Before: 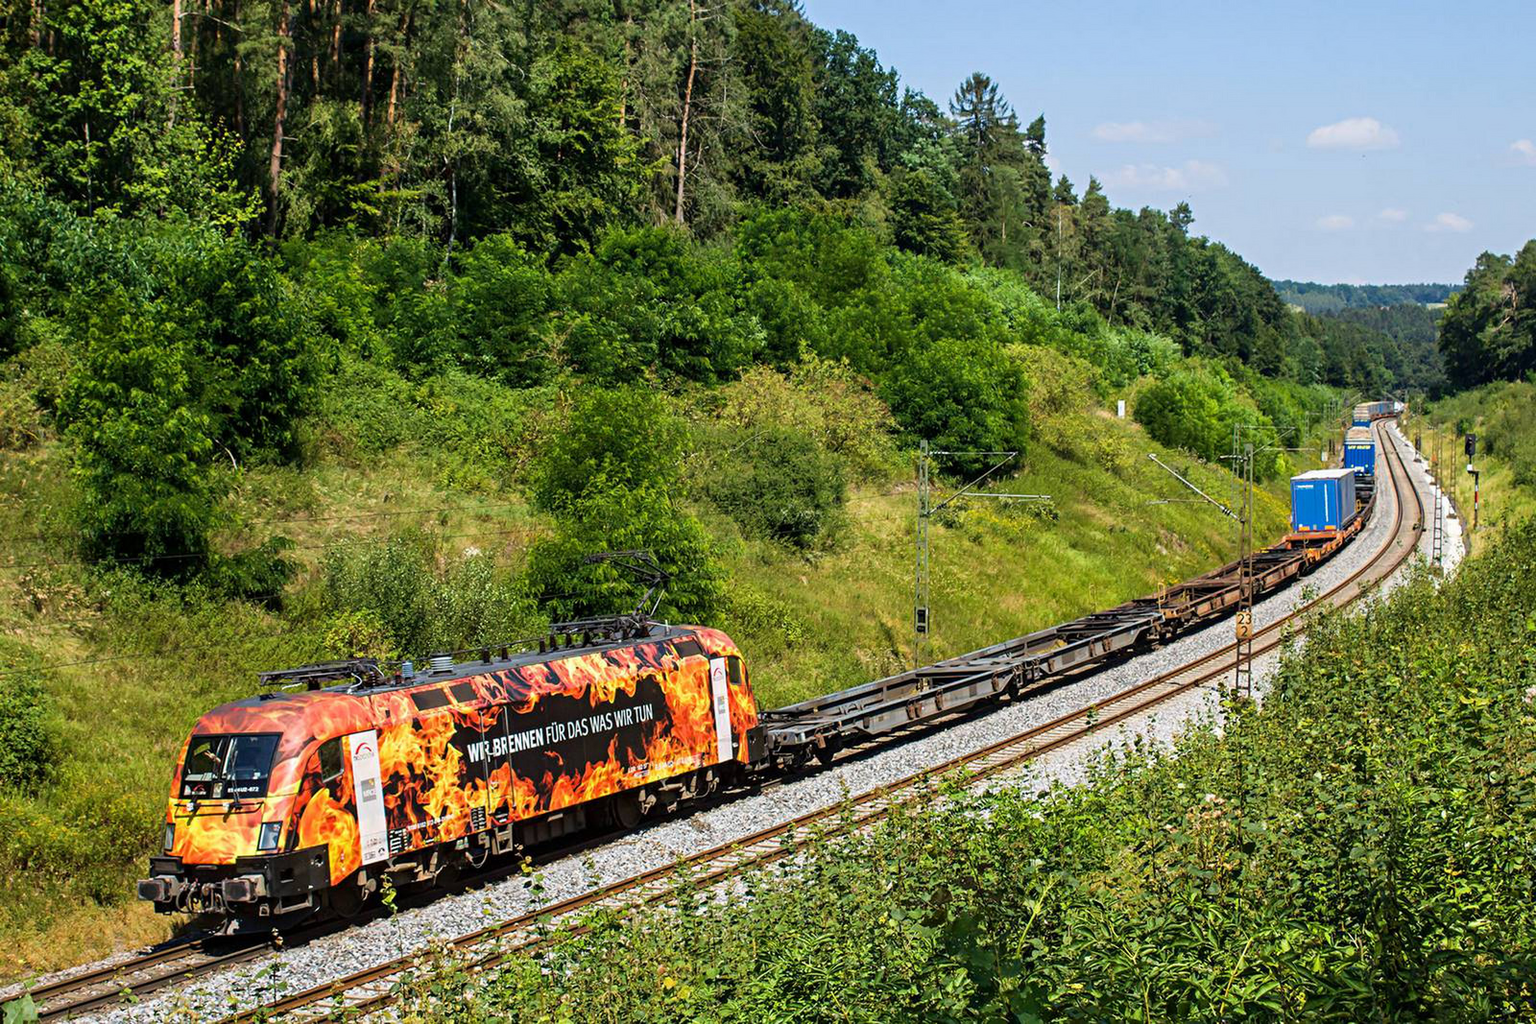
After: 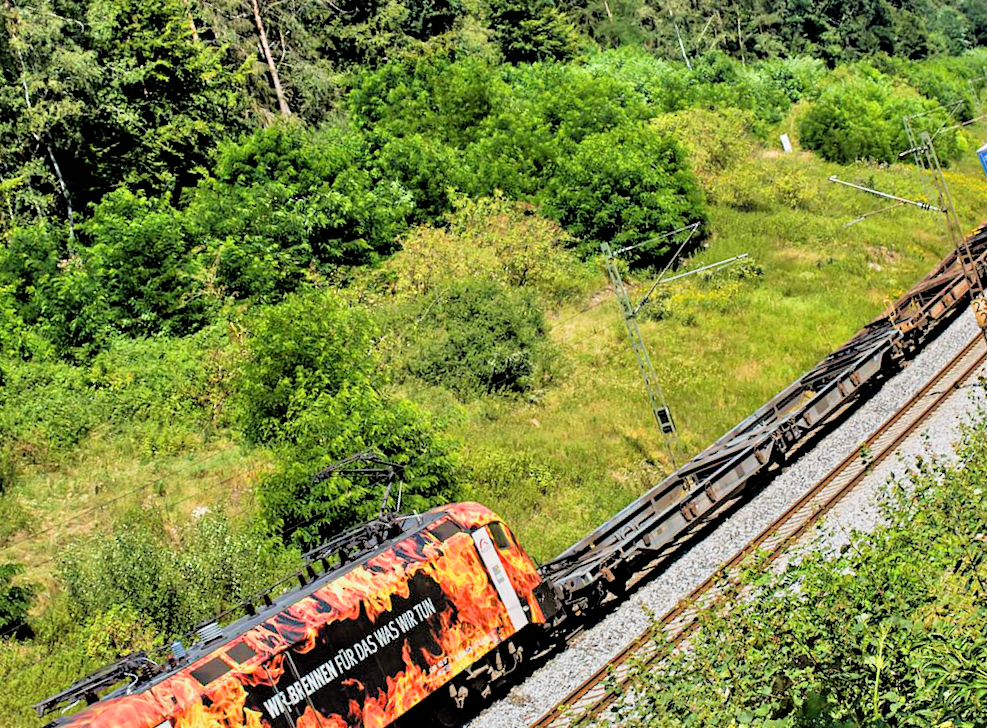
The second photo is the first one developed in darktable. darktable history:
crop and rotate: angle 19.76°, left 6.95%, right 3.638%, bottom 1.115%
tone equalizer: -7 EV 0.159 EV, -6 EV 0.576 EV, -5 EV 1.13 EV, -4 EV 1.36 EV, -3 EV 1.12 EV, -2 EV 0.6 EV, -1 EV 0.153 EV, mask exposure compensation -0.511 EV
filmic rgb: black relative exposure -5.02 EV, white relative exposure 3.2 EV, hardness 3.42, contrast 1.191, highlights saturation mix -49.72%
